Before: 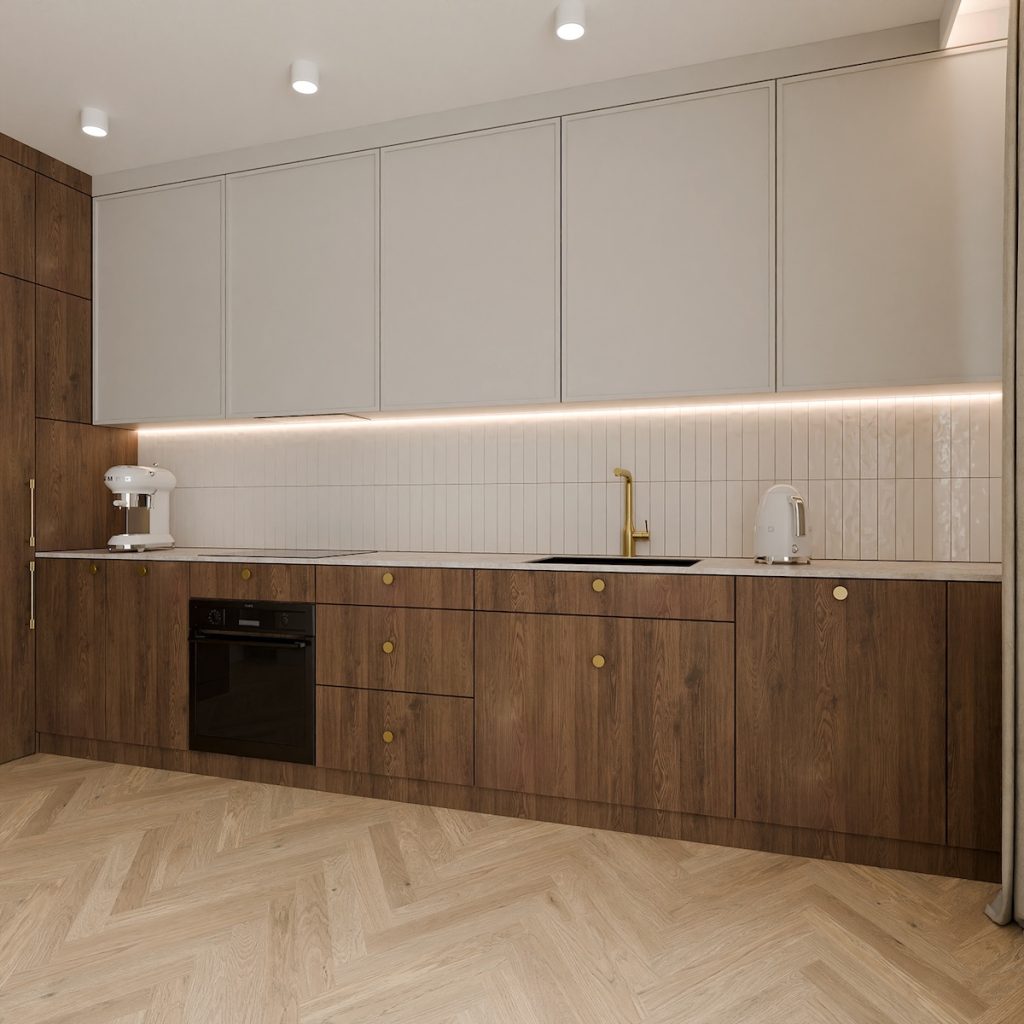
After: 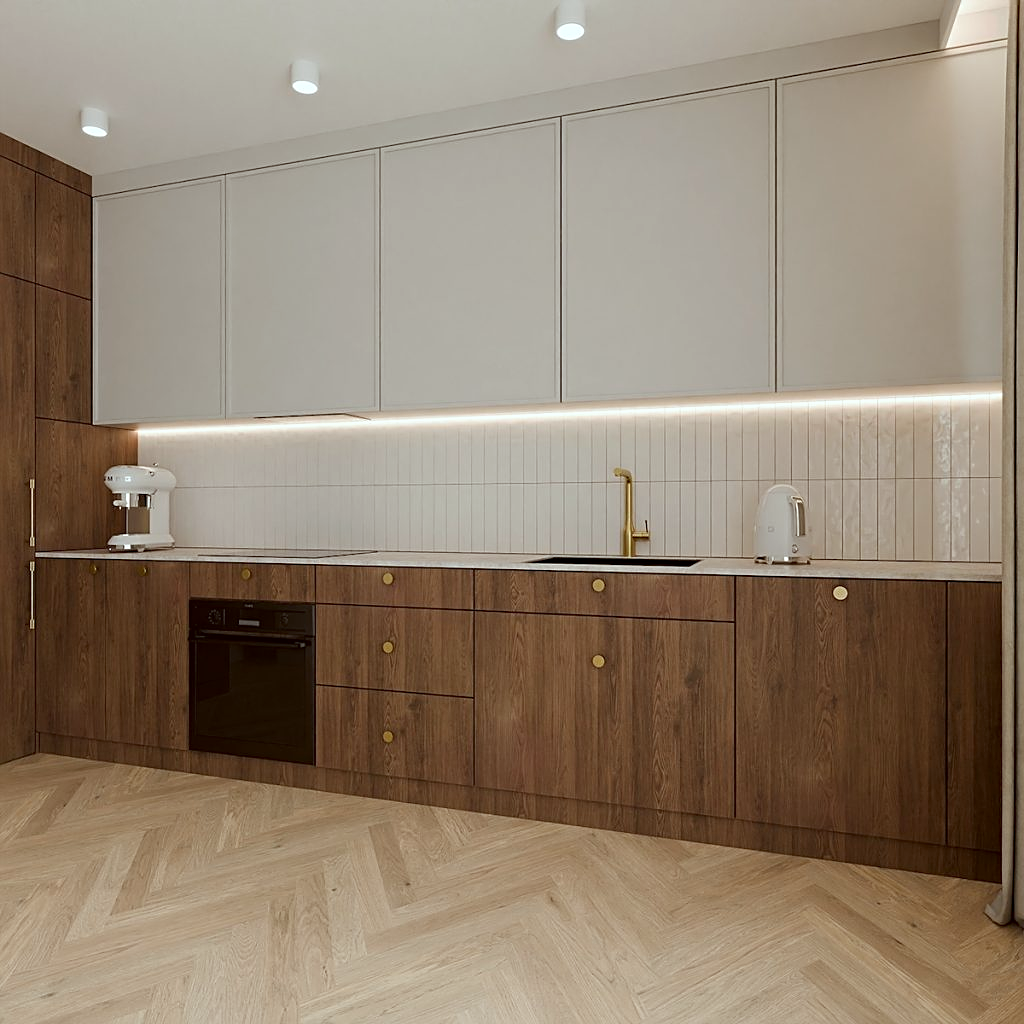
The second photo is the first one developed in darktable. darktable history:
sharpen: on, module defaults
color correction: highlights a* -5.05, highlights b* -3.36, shadows a* 3.72, shadows b* 4.2
